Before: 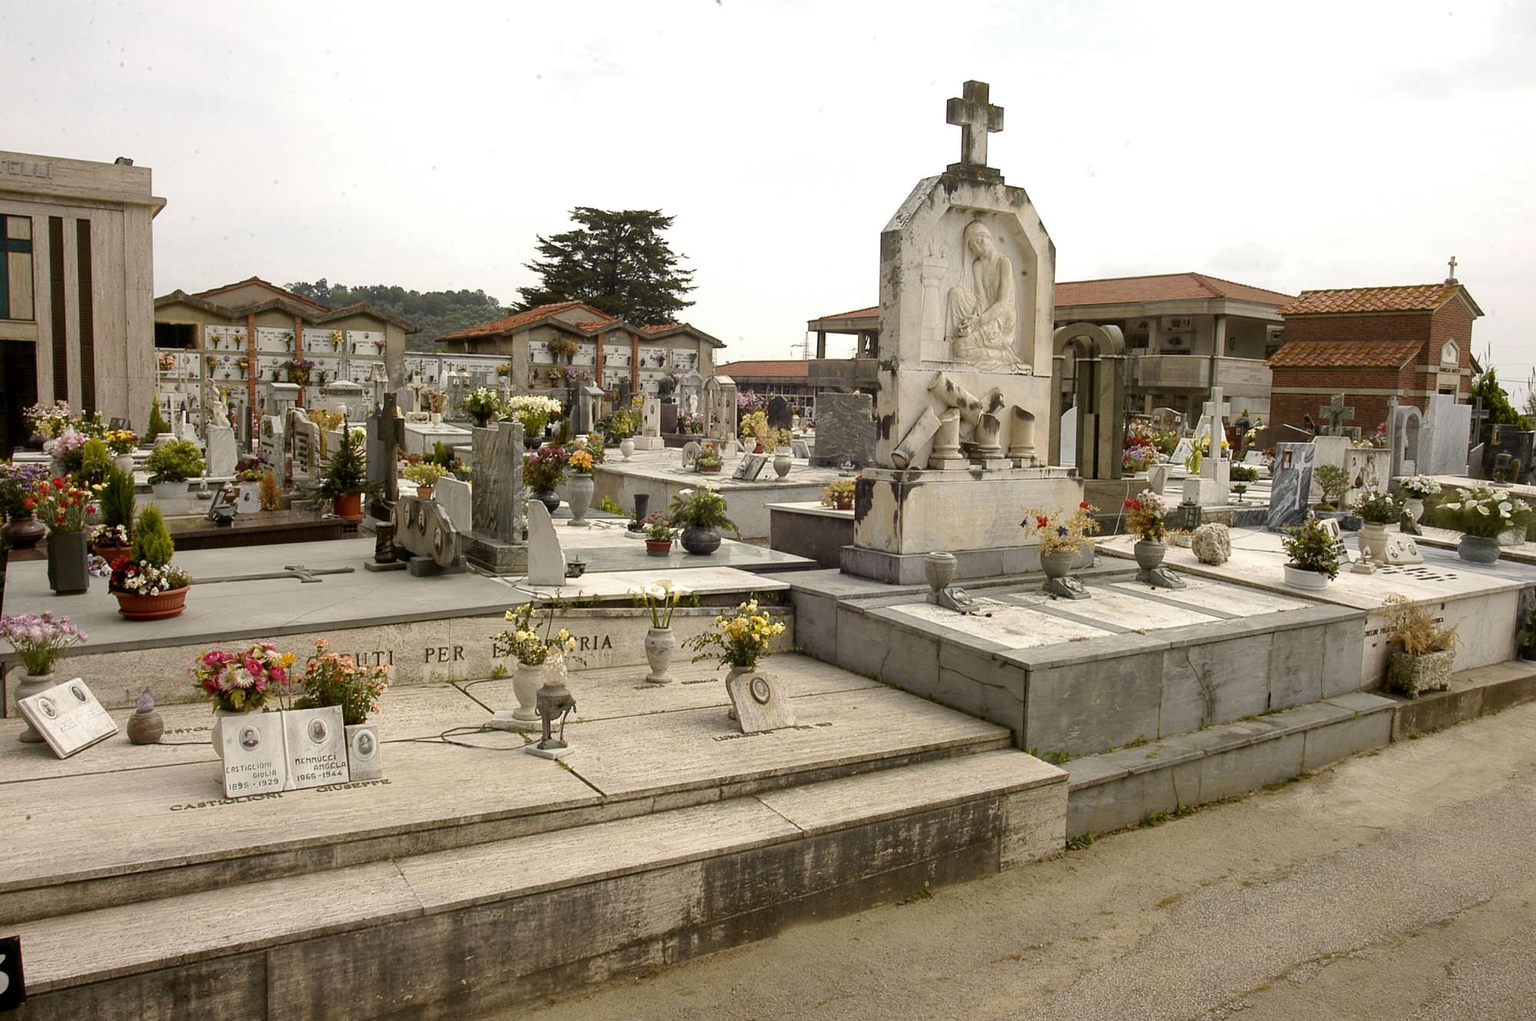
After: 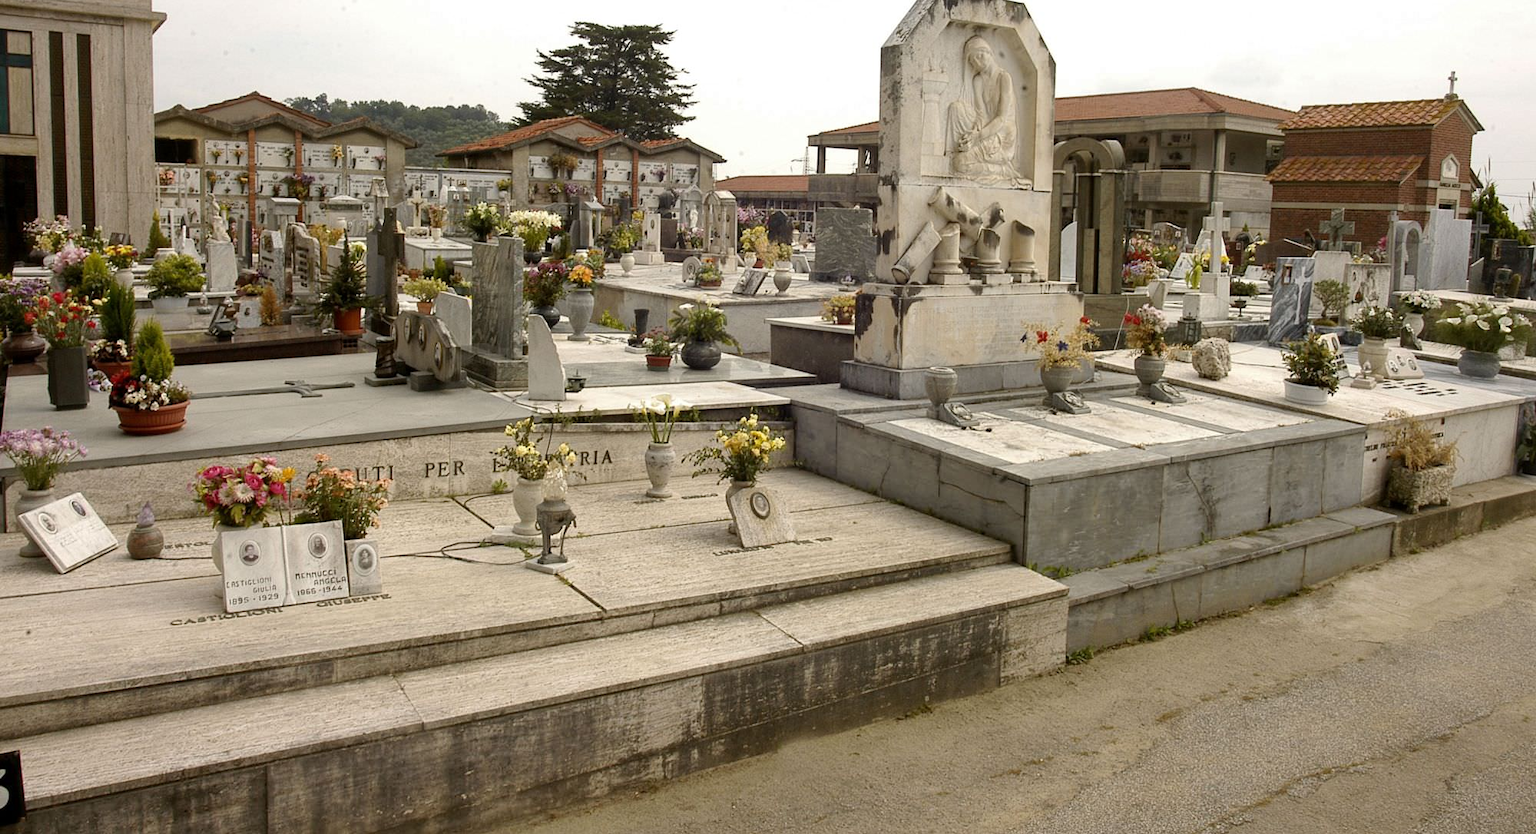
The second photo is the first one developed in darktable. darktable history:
crop and rotate: top 18.152%
